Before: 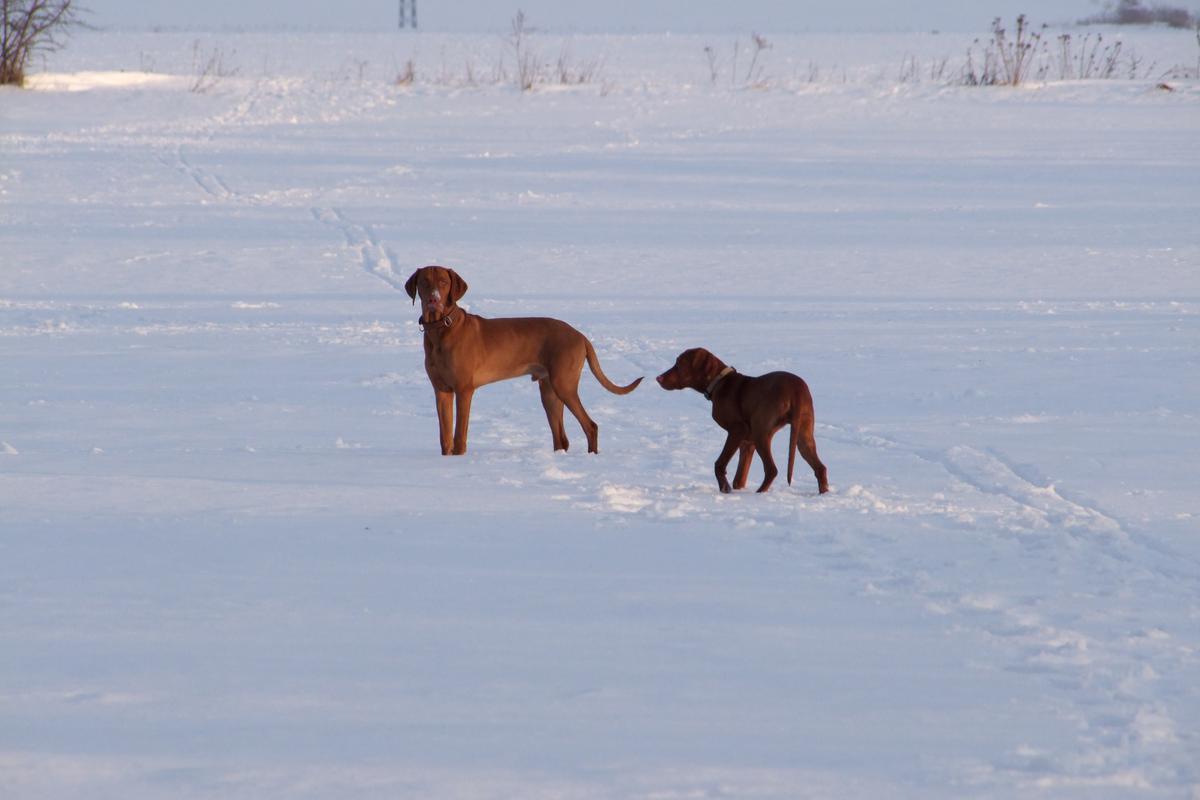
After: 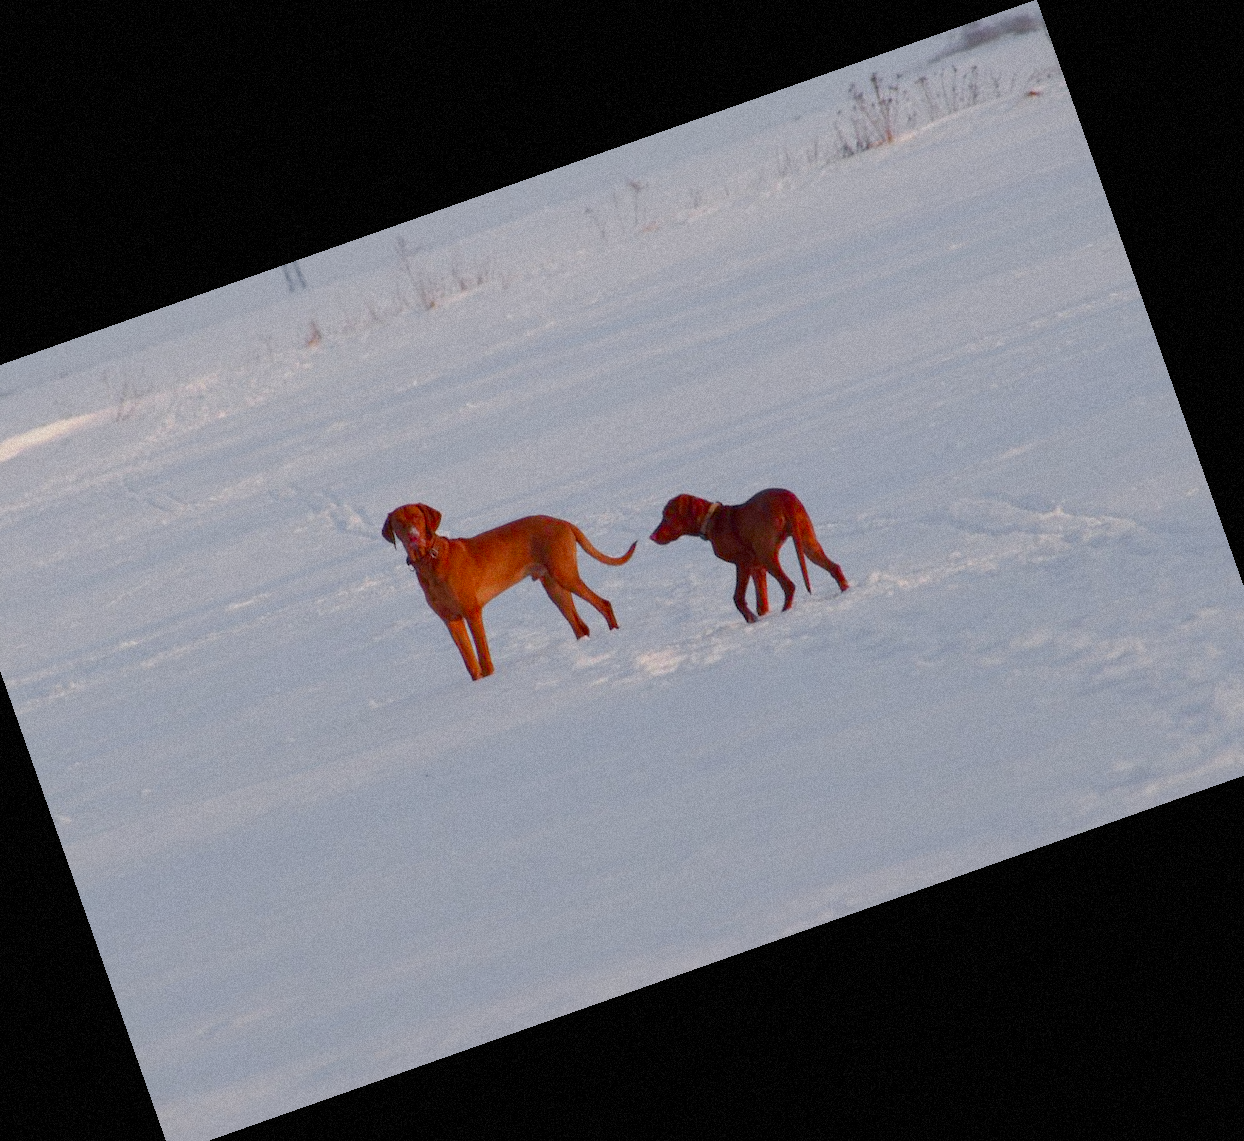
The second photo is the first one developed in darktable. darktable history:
grain: mid-tones bias 0%
crop and rotate: angle 19.43°, left 6.812%, right 4.125%, bottom 1.087%
color balance rgb: shadows lift › chroma 1%, shadows lift › hue 113°, highlights gain › chroma 0.2%, highlights gain › hue 333°, perceptual saturation grading › global saturation 20%, perceptual saturation grading › highlights -50%, perceptual saturation grading › shadows 25%, contrast -20%
color zones: curves: ch1 [(0, 0.679) (0.143, 0.647) (0.286, 0.261) (0.378, -0.011) (0.571, 0.396) (0.714, 0.399) (0.857, 0.406) (1, 0.679)]
